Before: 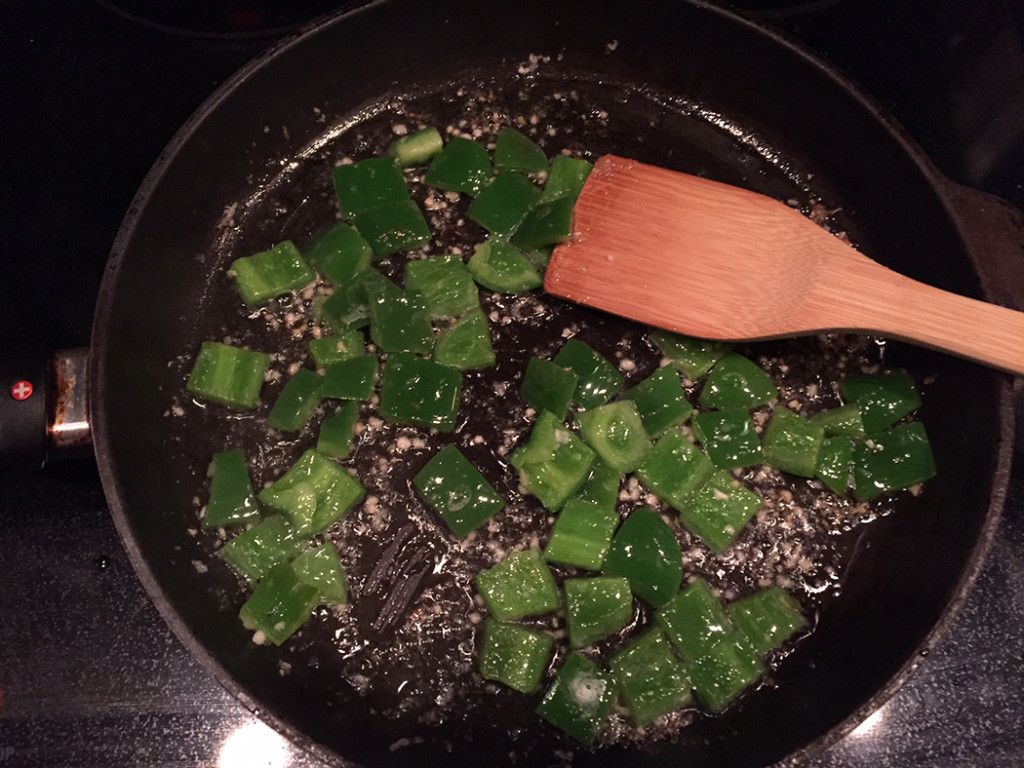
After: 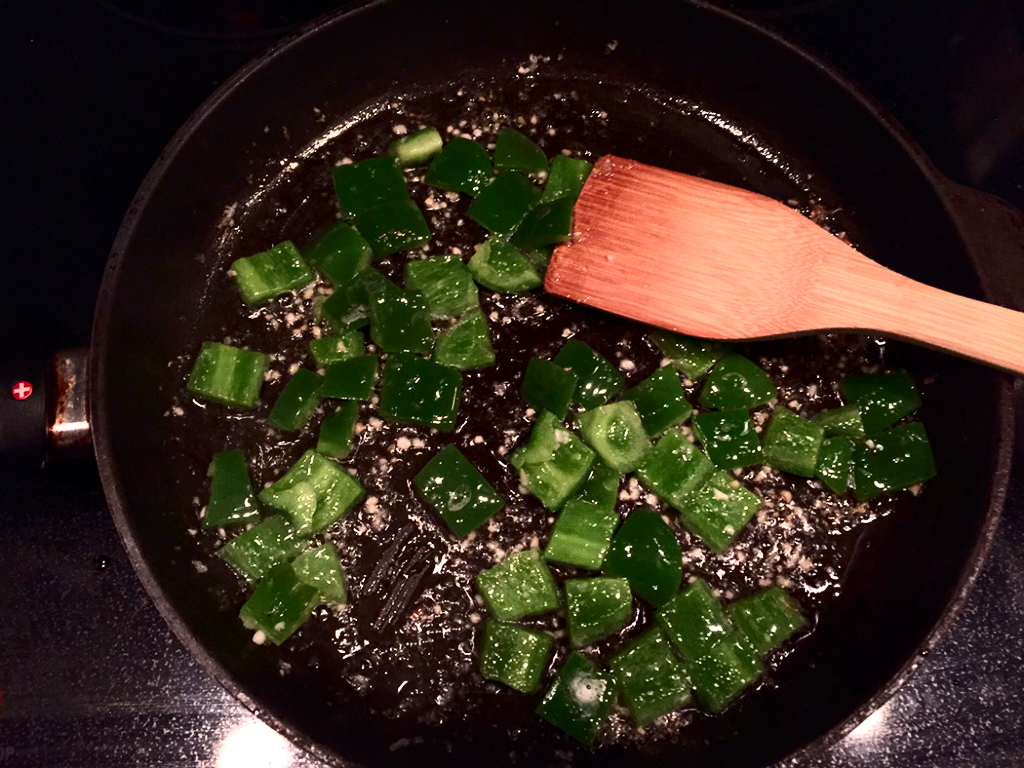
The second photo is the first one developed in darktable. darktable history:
contrast brightness saturation: contrast 0.4, brightness 0.1, saturation 0.21
local contrast: mode bilateral grid, contrast 20, coarseness 50, detail 120%, midtone range 0.2
